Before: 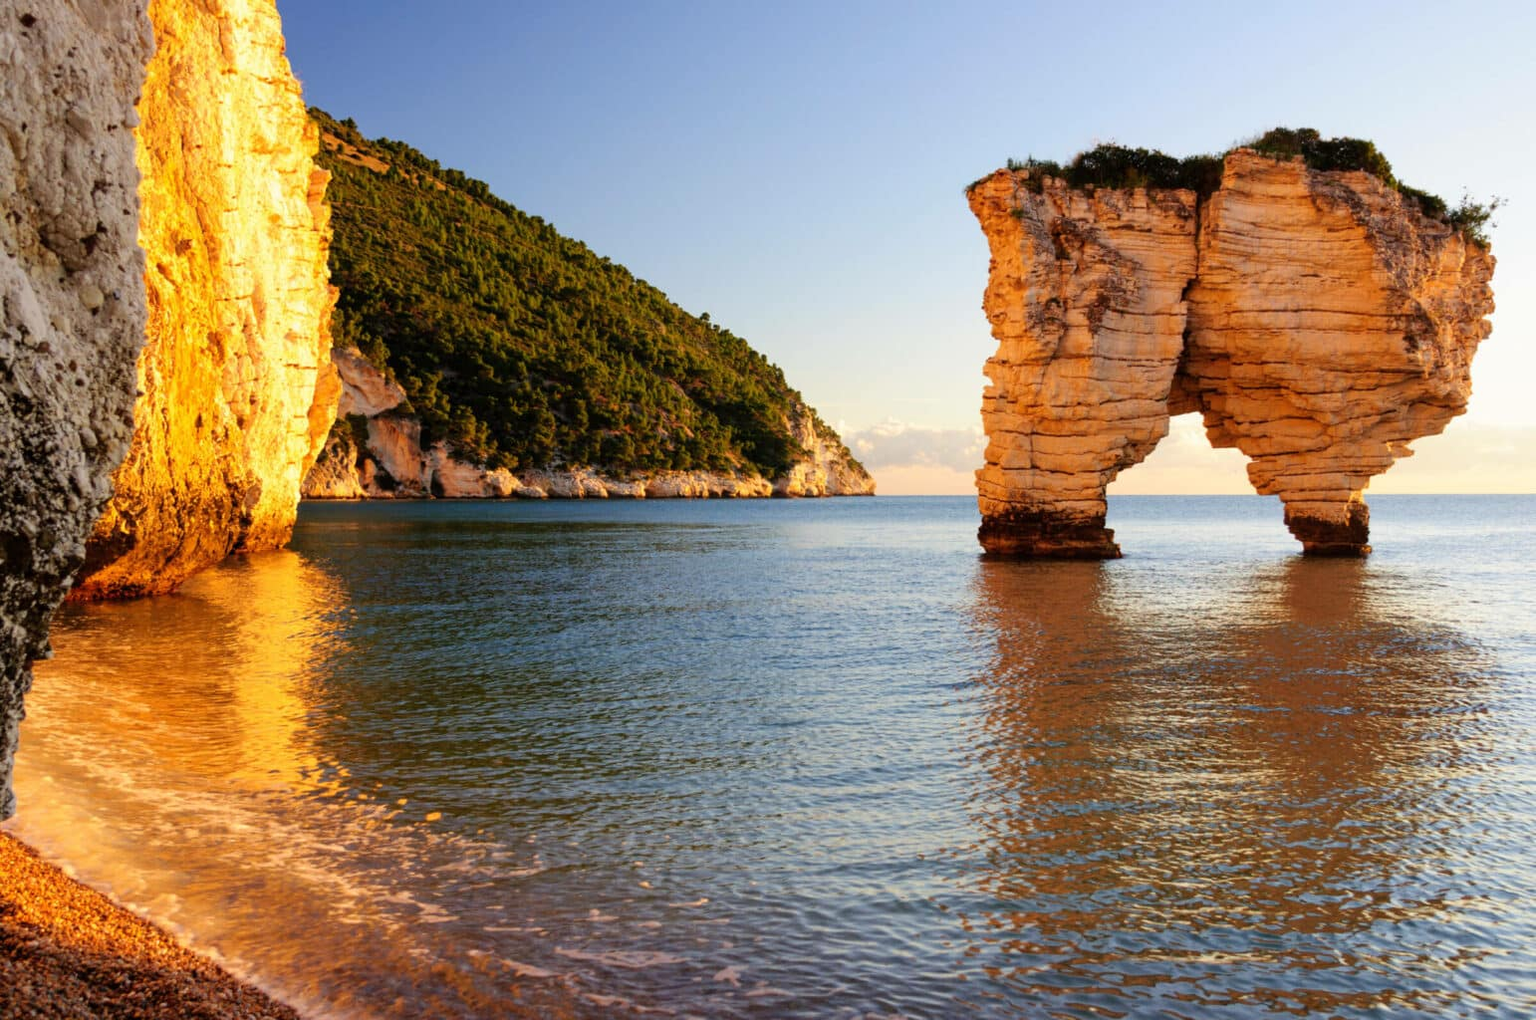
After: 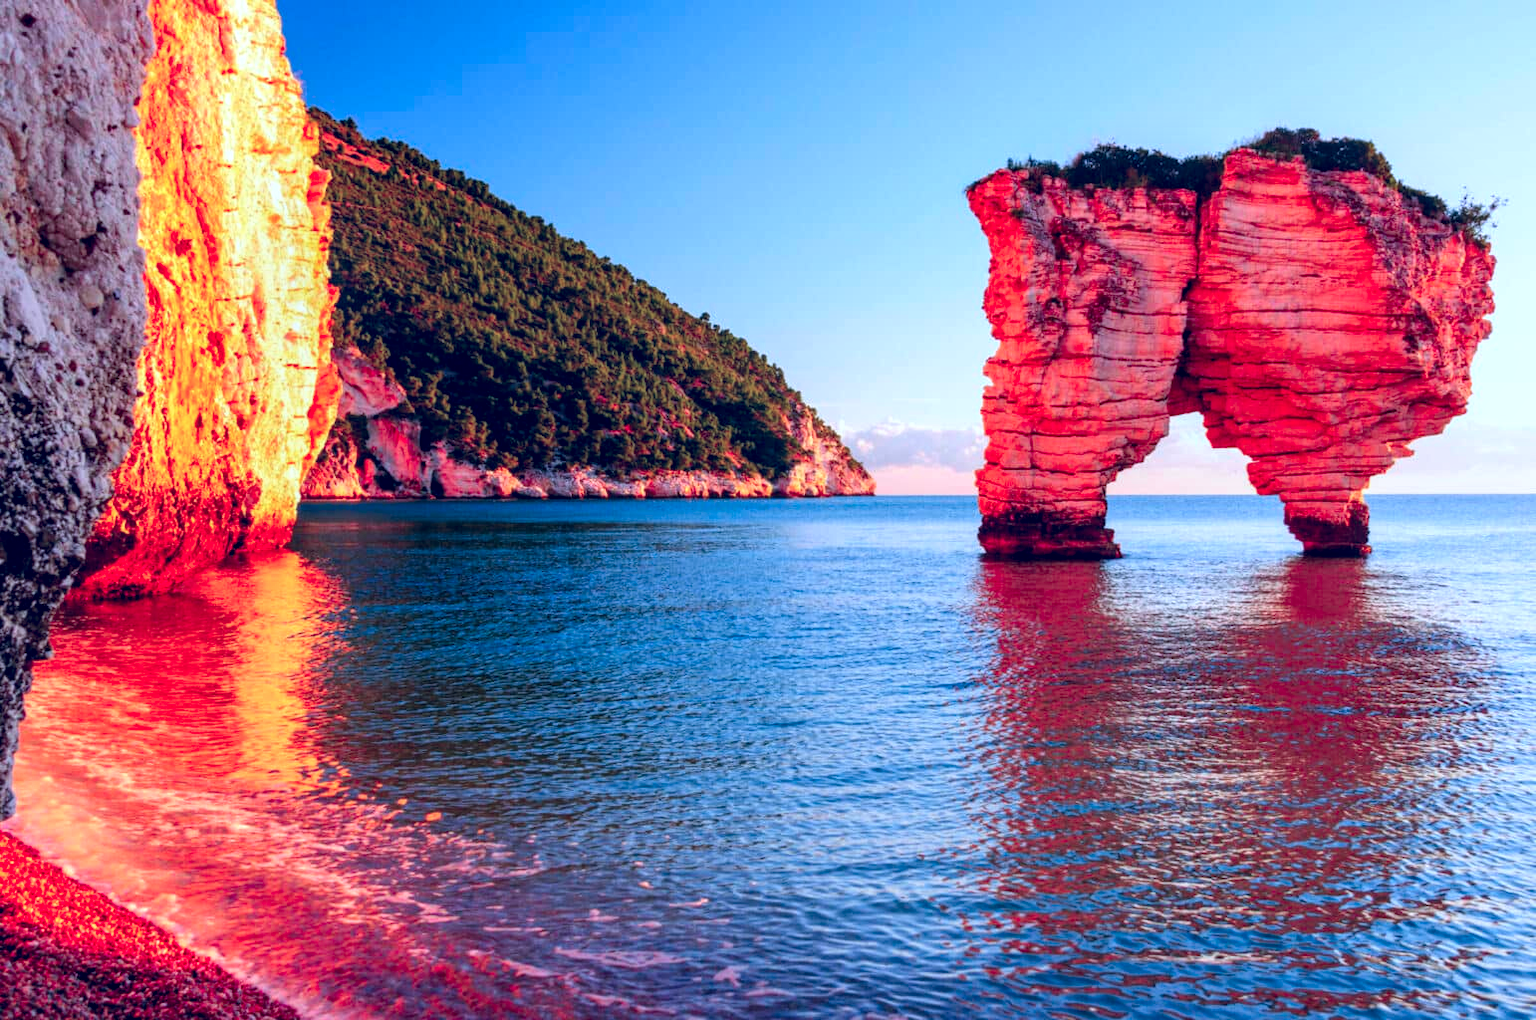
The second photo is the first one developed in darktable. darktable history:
local contrast: detail 130%
tone curve: curves: ch1 [(0, 0) (0.108, 0.197) (0.5, 0.5) (0.681, 0.885) (1, 1)]; ch2 [(0, 0) (0.28, 0.151) (1, 1)], color space Lab, independent channels
